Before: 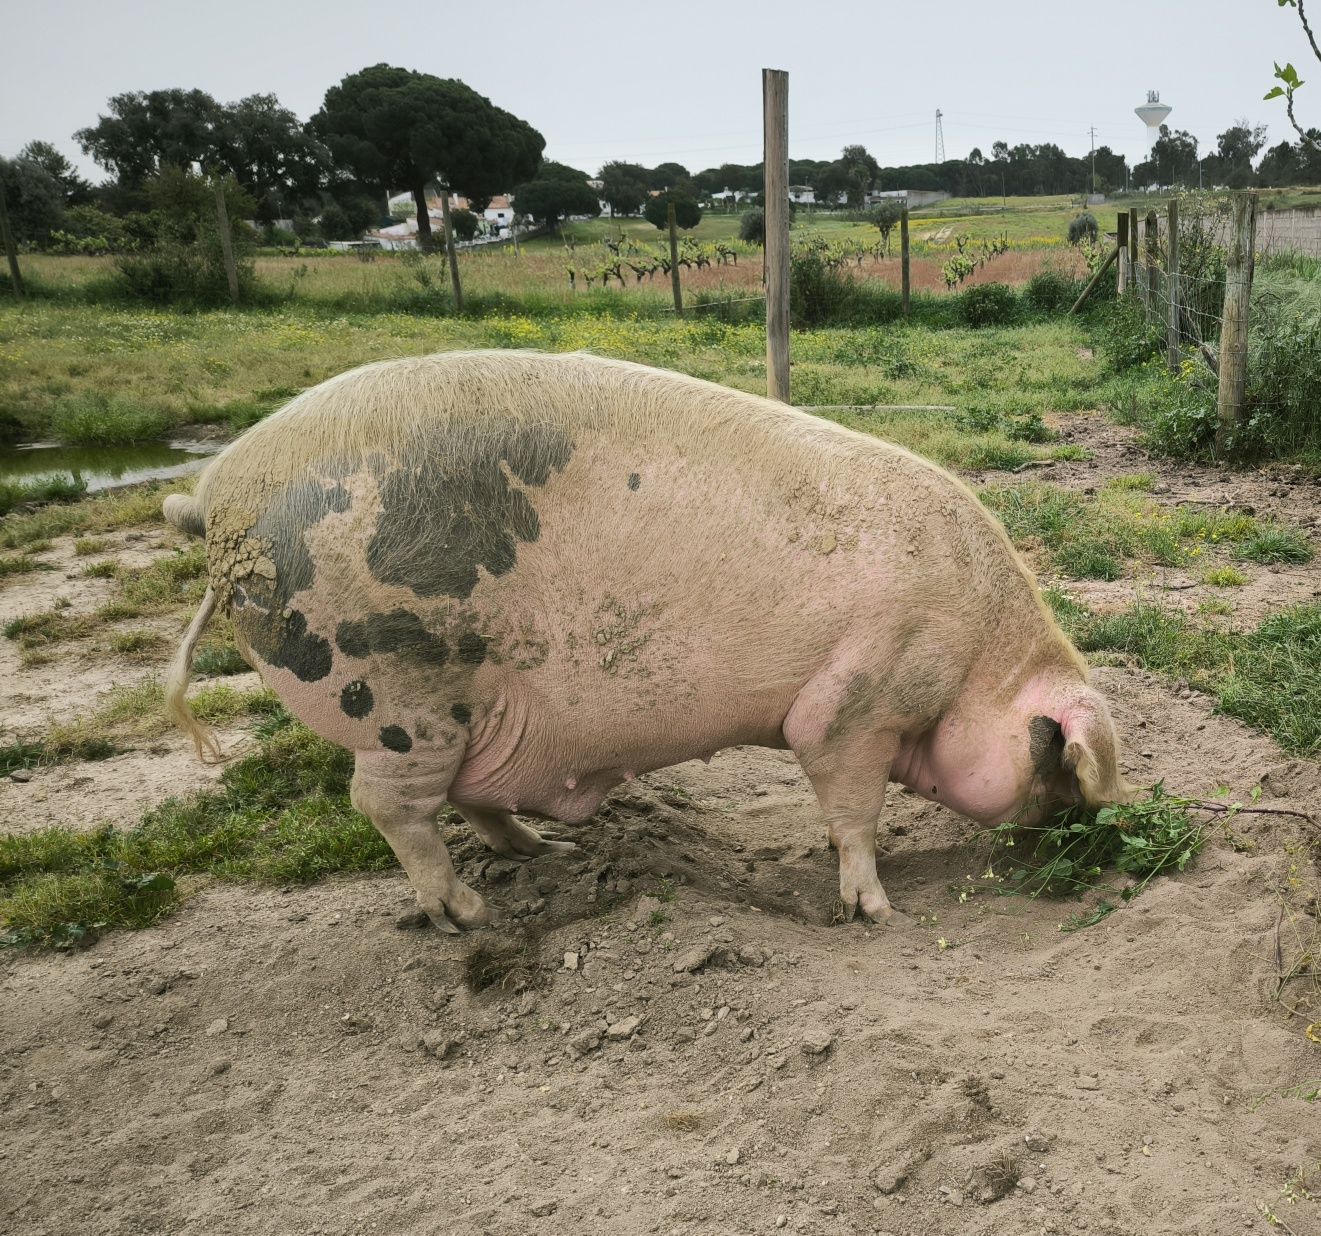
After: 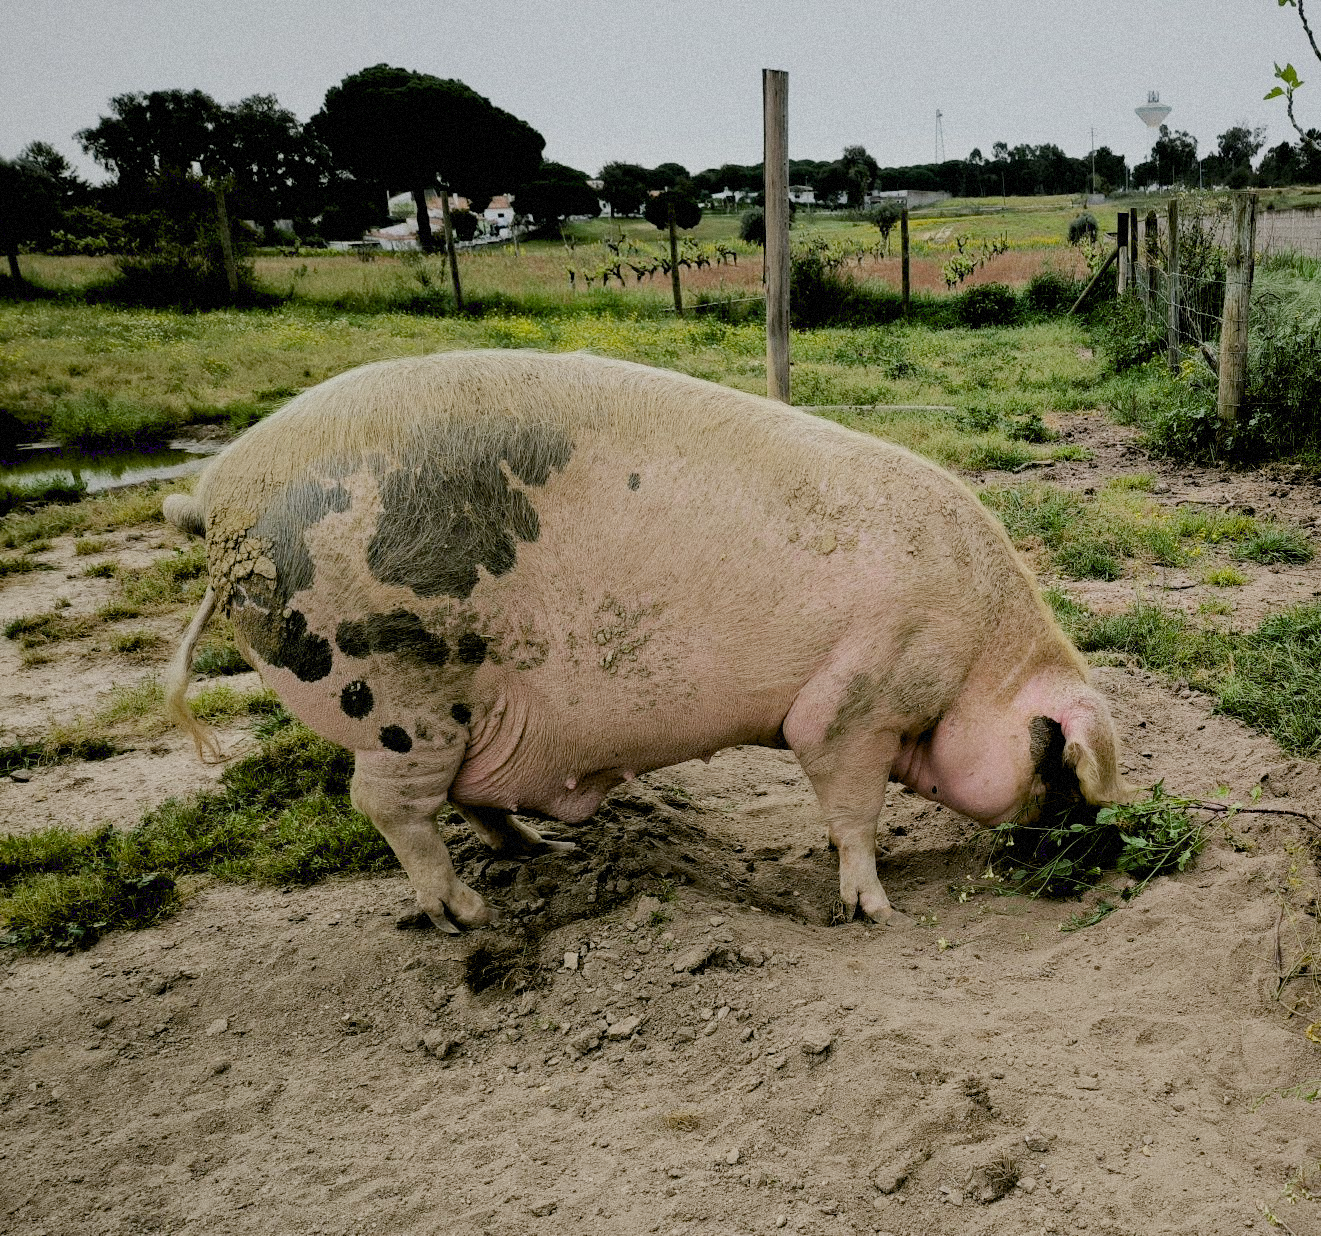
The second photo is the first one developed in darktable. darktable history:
grain: mid-tones bias 0%
filmic rgb: black relative exposure -7.65 EV, white relative exposure 4.56 EV, hardness 3.61
exposure: black level correction 0.029, exposure -0.073 EV, compensate highlight preservation false
